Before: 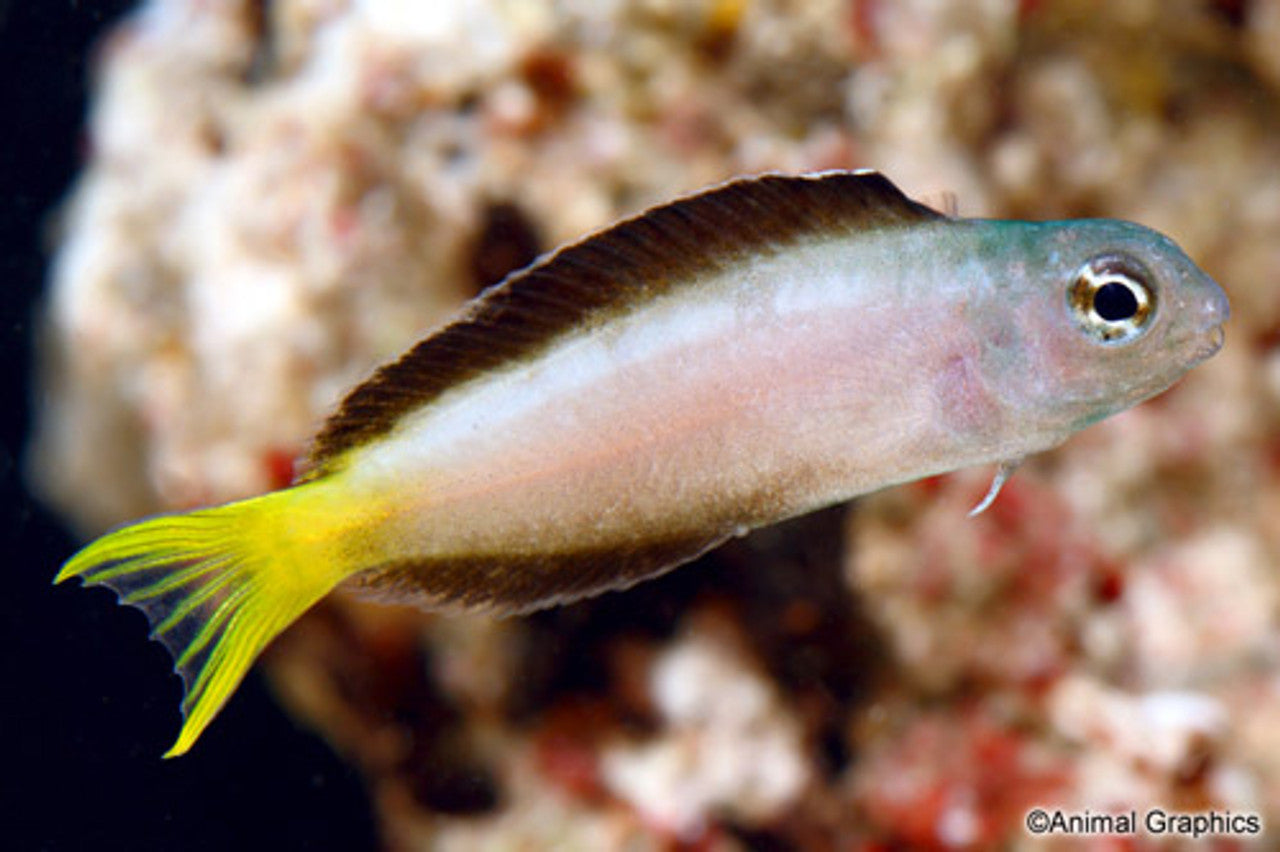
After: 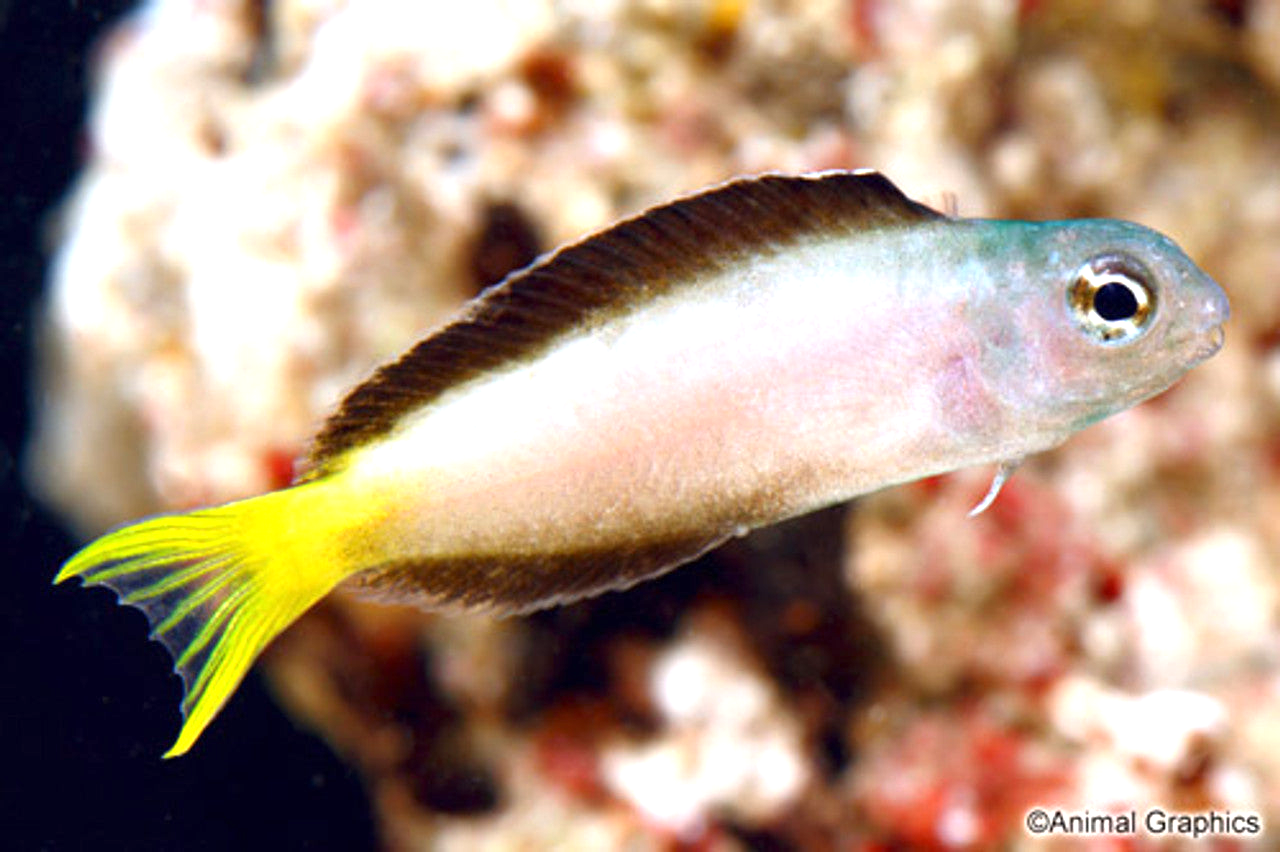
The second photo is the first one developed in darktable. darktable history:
exposure: exposure 0.753 EV, compensate exposure bias true, compensate highlight preservation false
